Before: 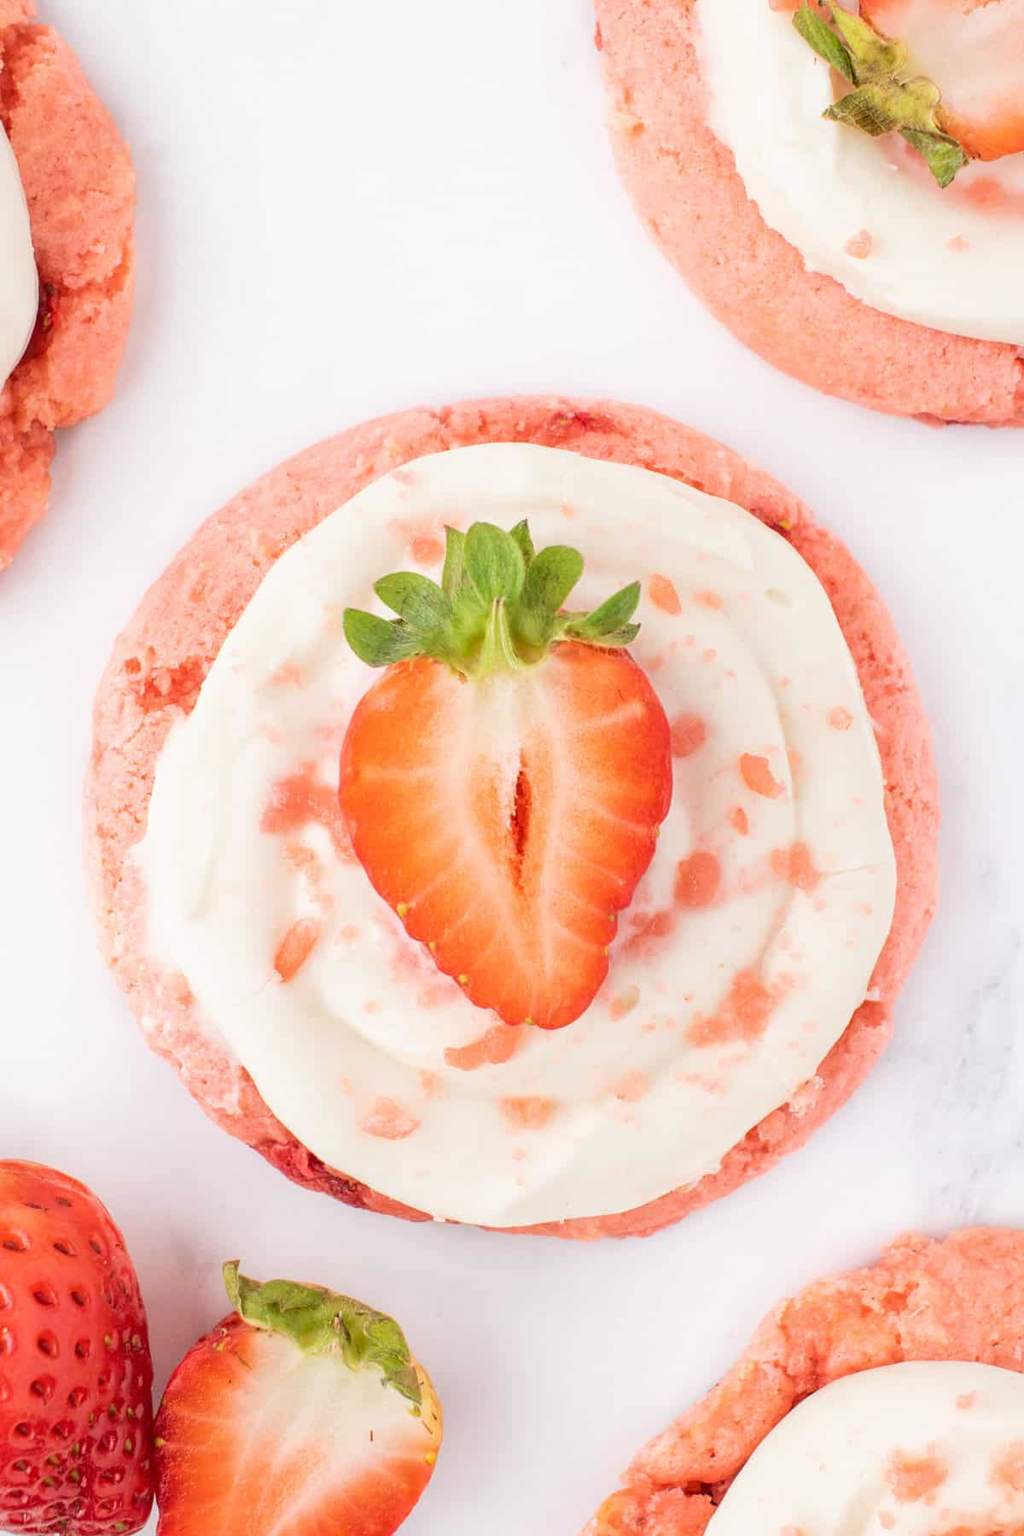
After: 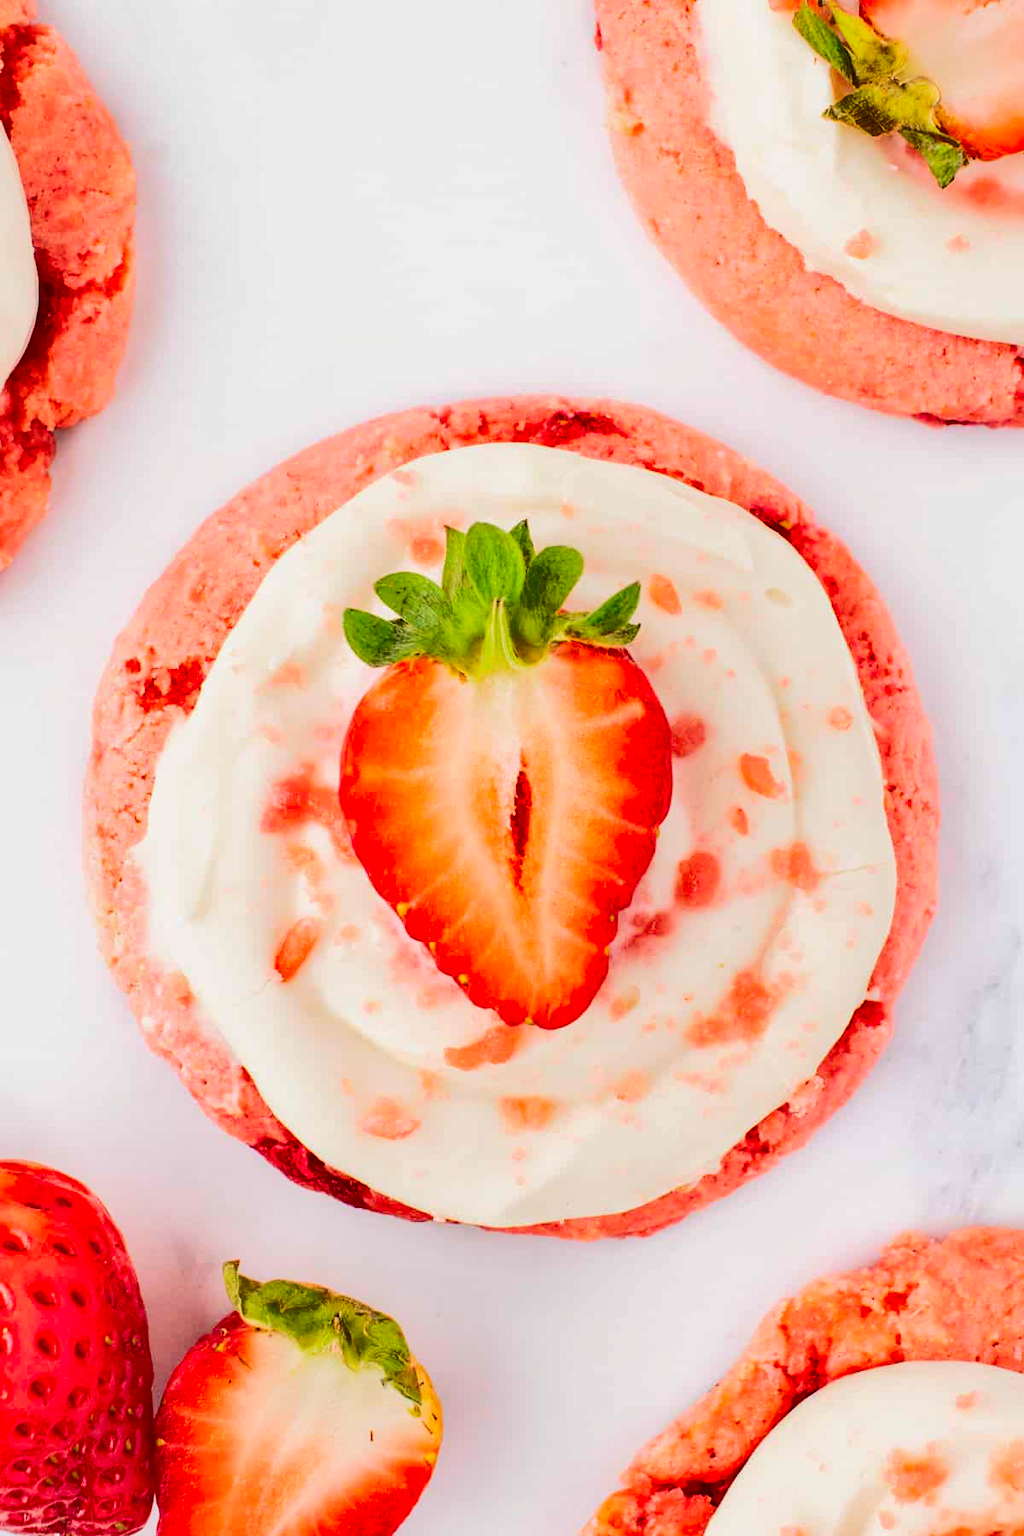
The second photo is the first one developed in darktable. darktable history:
color correction: highlights b* 0.034, saturation 1.3
contrast brightness saturation: contrast 0.039, saturation 0.073
tone curve: curves: ch0 [(0, 0) (0.003, 0.023) (0.011, 0.024) (0.025, 0.026) (0.044, 0.035) (0.069, 0.05) (0.1, 0.071) (0.136, 0.098) (0.177, 0.135) (0.224, 0.172) (0.277, 0.227) (0.335, 0.296) (0.399, 0.372) (0.468, 0.462) (0.543, 0.58) (0.623, 0.697) (0.709, 0.789) (0.801, 0.86) (0.898, 0.918) (1, 1)], color space Lab, independent channels, preserve colors none
shadows and highlights: shadows 43.78, white point adjustment -1.53, soften with gaussian
